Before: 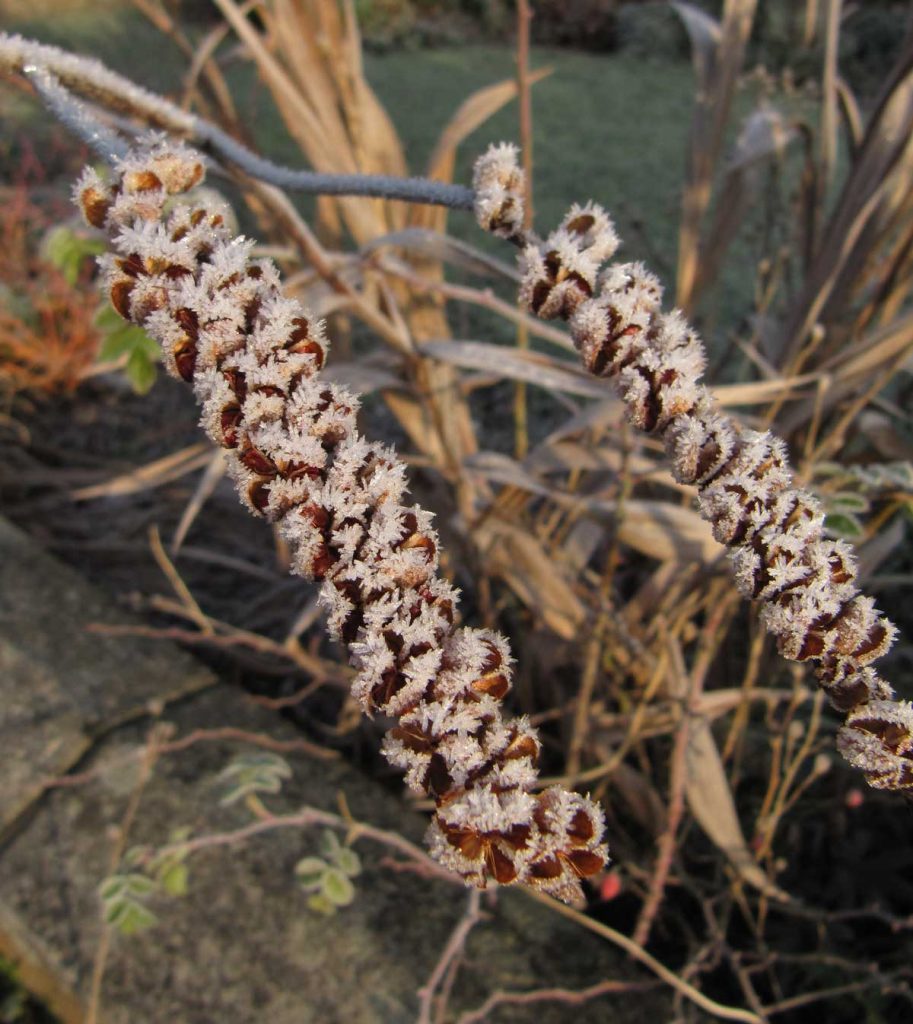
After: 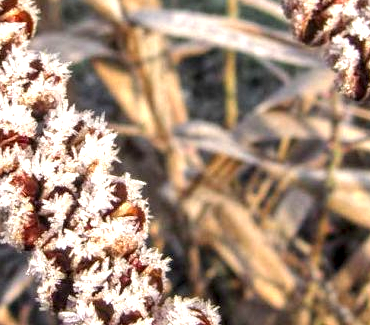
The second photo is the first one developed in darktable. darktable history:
crop: left 31.781%, top 32.417%, right 27.636%, bottom 35.821%
local contrast: detail 144%
exposure: black level correction 0.001, exposure 1.117 EV, compensate highlight preservation false
